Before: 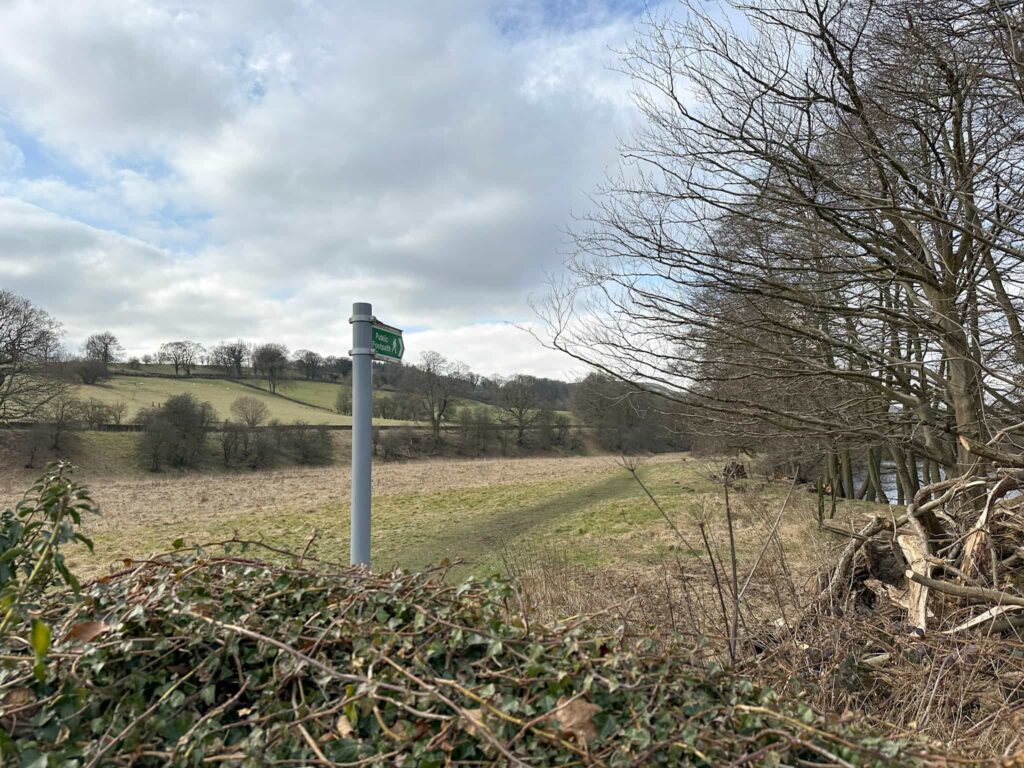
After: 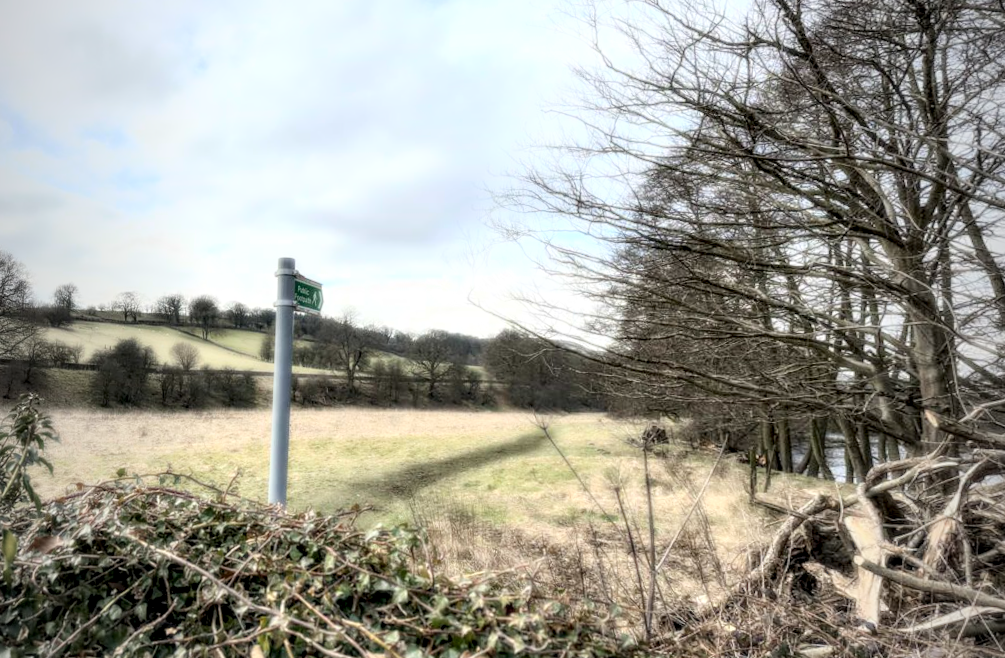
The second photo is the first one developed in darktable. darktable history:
bloom: size 0%, threshold 54.82%, strength 8.31%
local contrast: detail 160%
rotate and perspective: rotation 1.69°, lens shift (vertical) -0.023, lens shift (horizontal) -0.291, crop left 0.025, crop right 0.988, crop top 0.092, crop bottom 0.842
vignetting: fall-off start 97%, fall-off radius 100%, width/height ratio 0.609, unbound false
